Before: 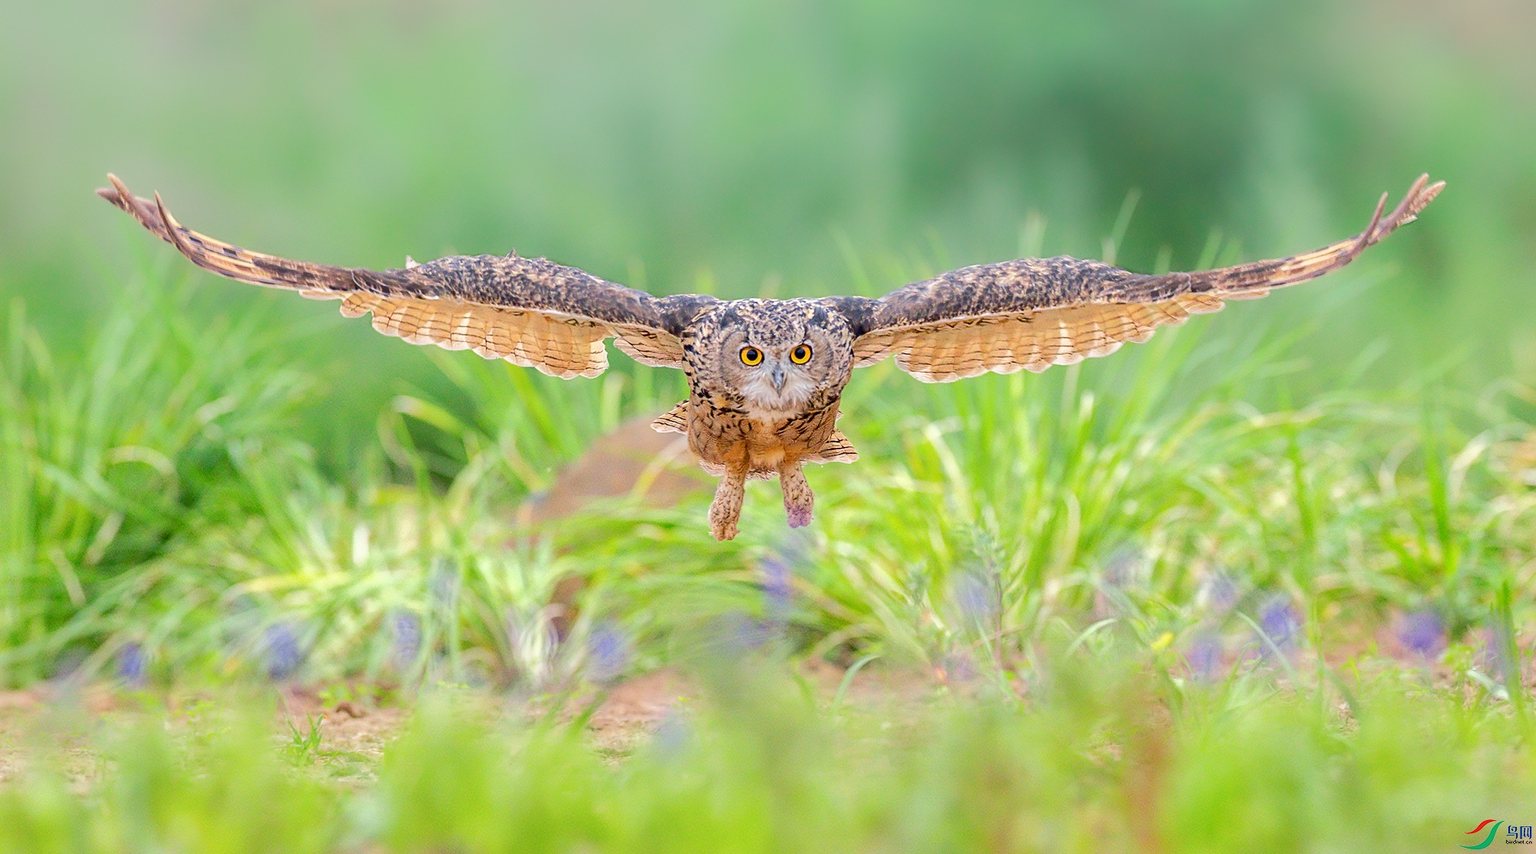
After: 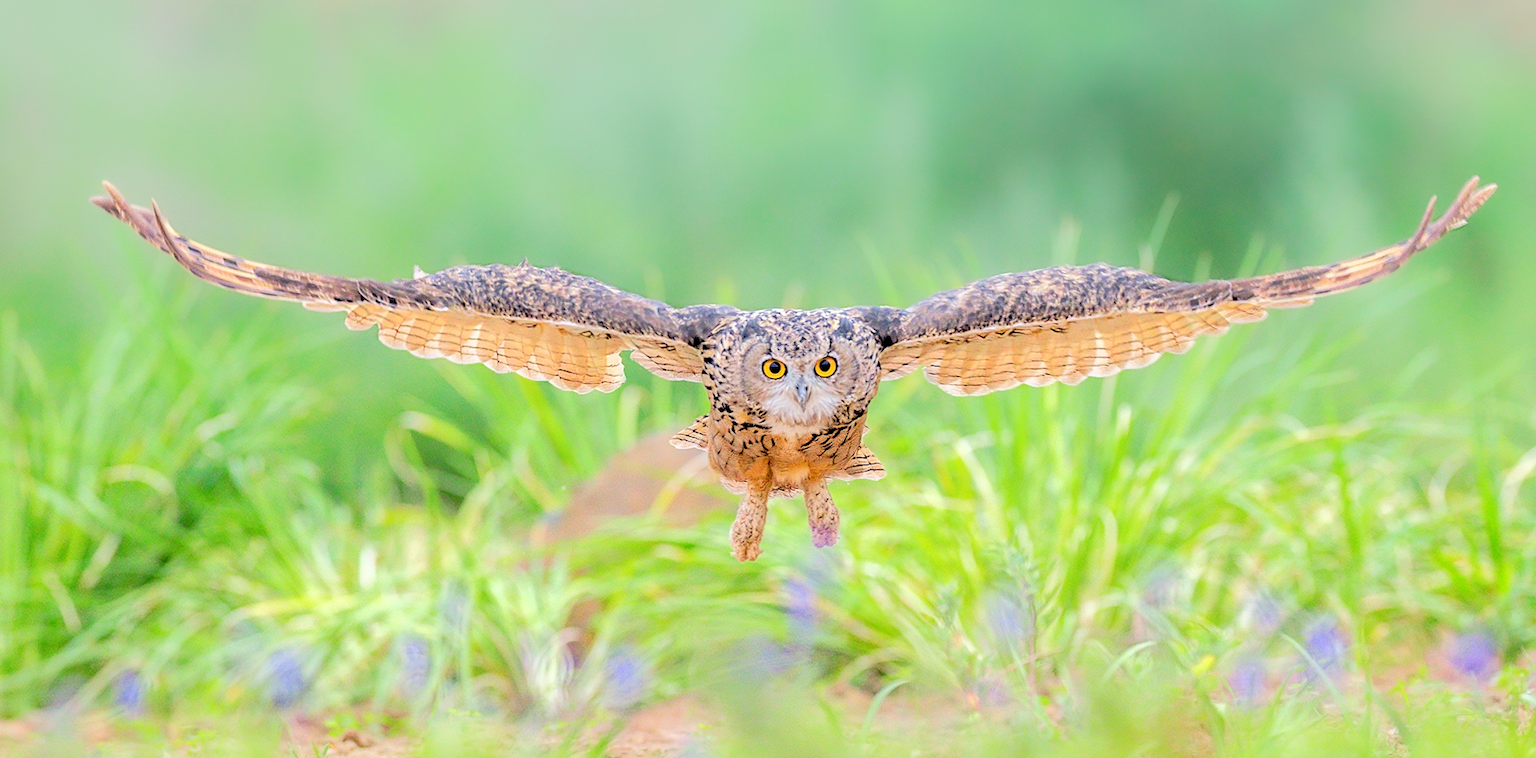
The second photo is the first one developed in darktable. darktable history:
crop and rotate: angle 0.2°, left 0.275%, right 3.127%, bottom 14.18%
rgb levels: levels [[0.027, 0.429, 0.996], [0, 0.5, 1], [0, 0.5, 1]]
white balance: red 0.982, blue 1.018
